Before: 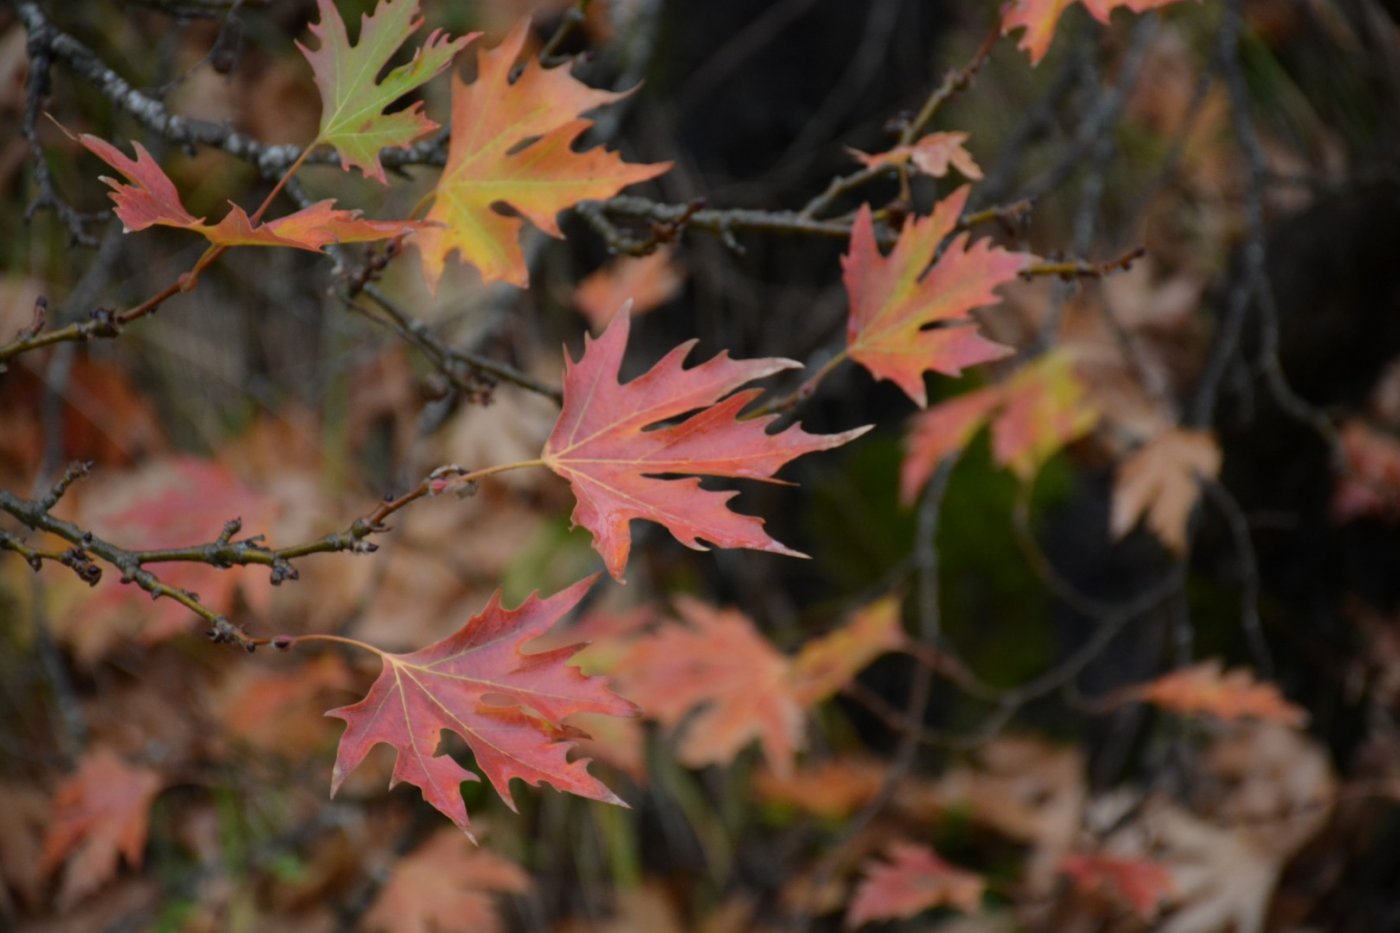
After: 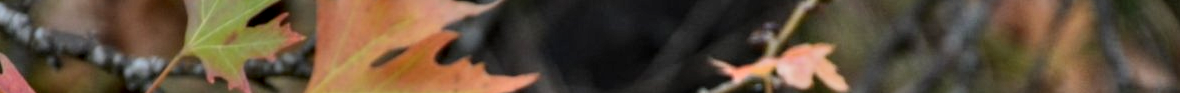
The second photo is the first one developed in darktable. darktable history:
local contrast: detail 140%
crop and rotate: left 9.644%, top 9.491%, right 6.021%, bottom 80.509%
shadows and highlights: shadows 52.42, soften with gaussian
